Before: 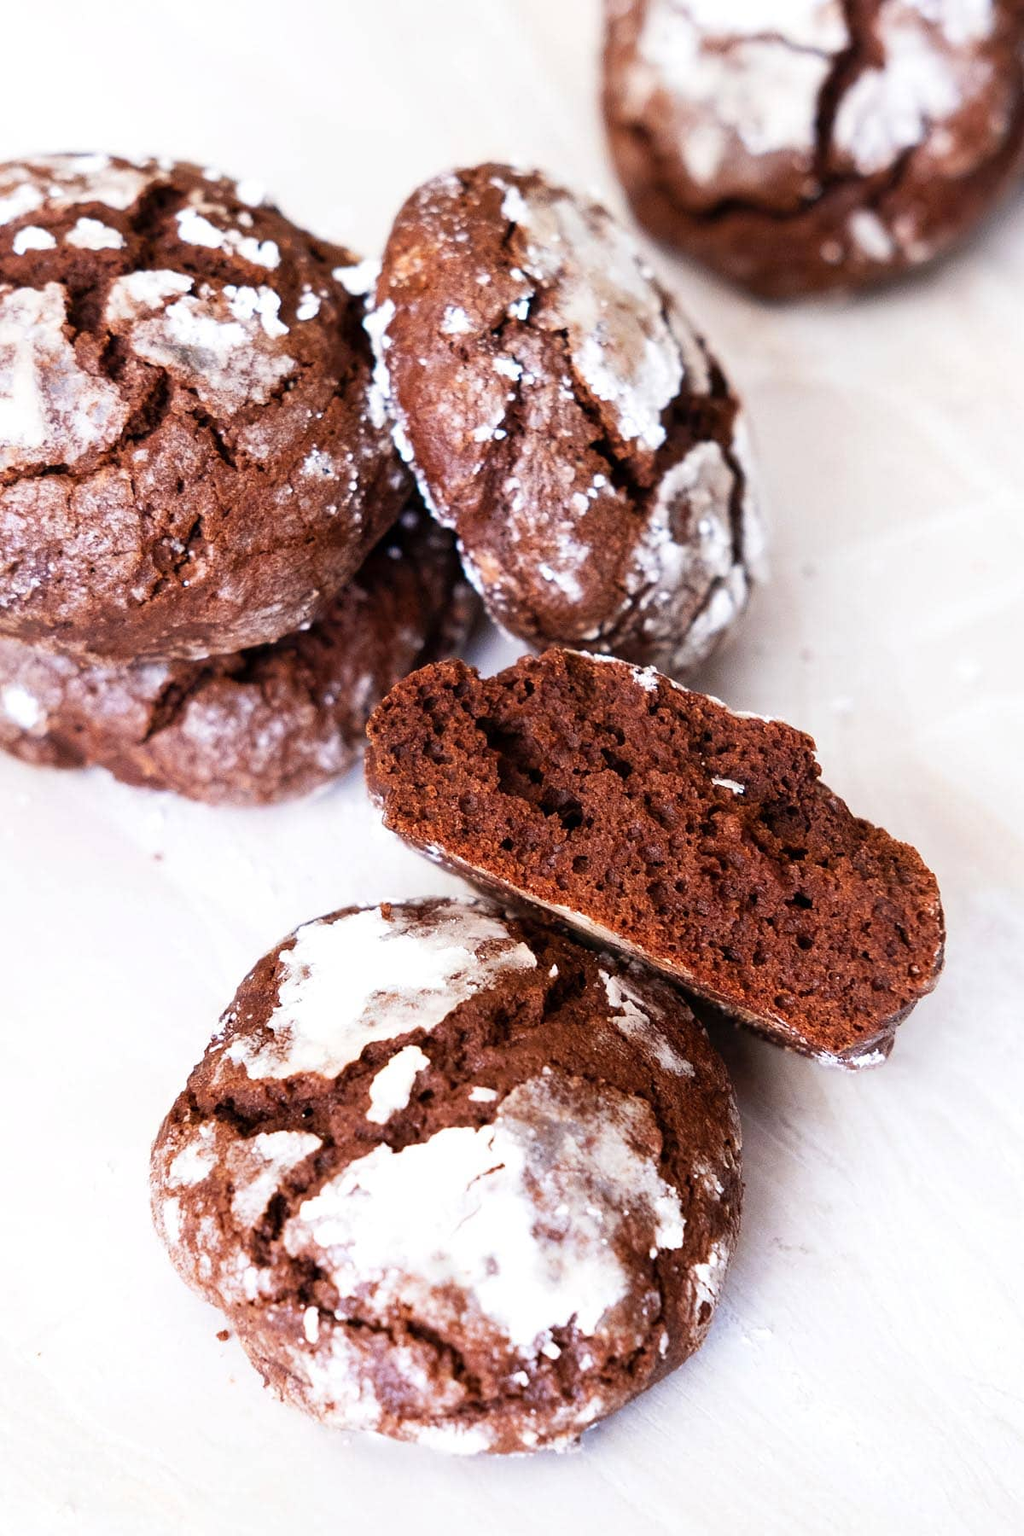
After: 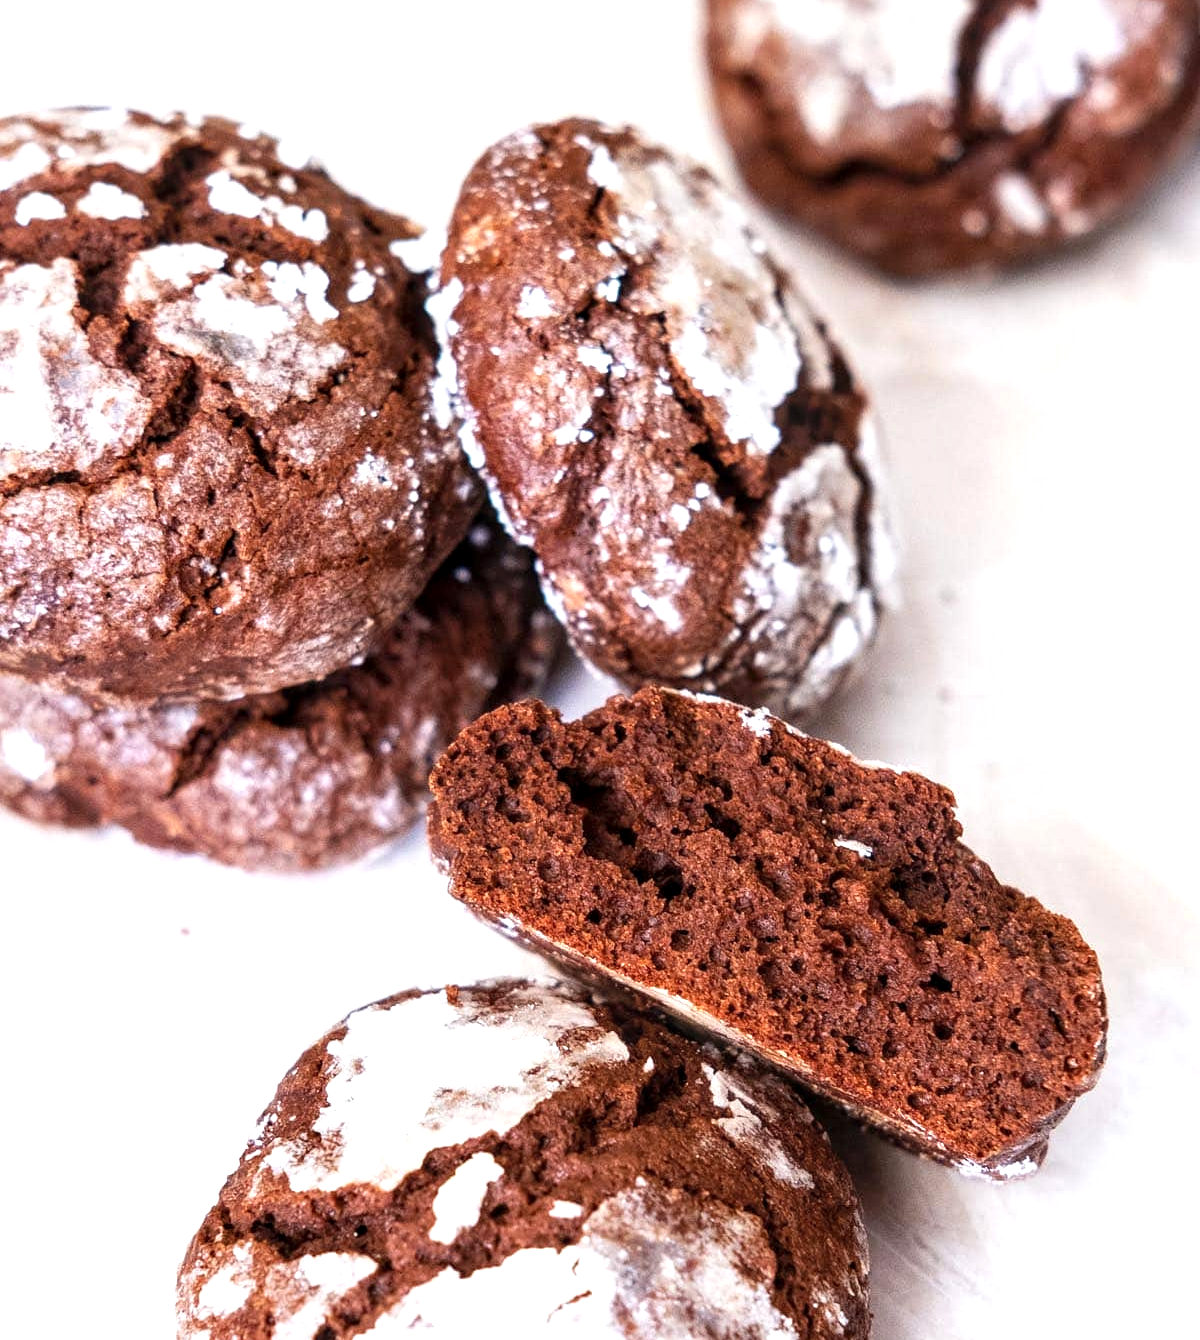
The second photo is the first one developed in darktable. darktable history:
crop: top 4.087%, bottom 21.441%
exposure: exposure 0.299 EV, compensate highlight preservation false
local contrast: detail 130%
